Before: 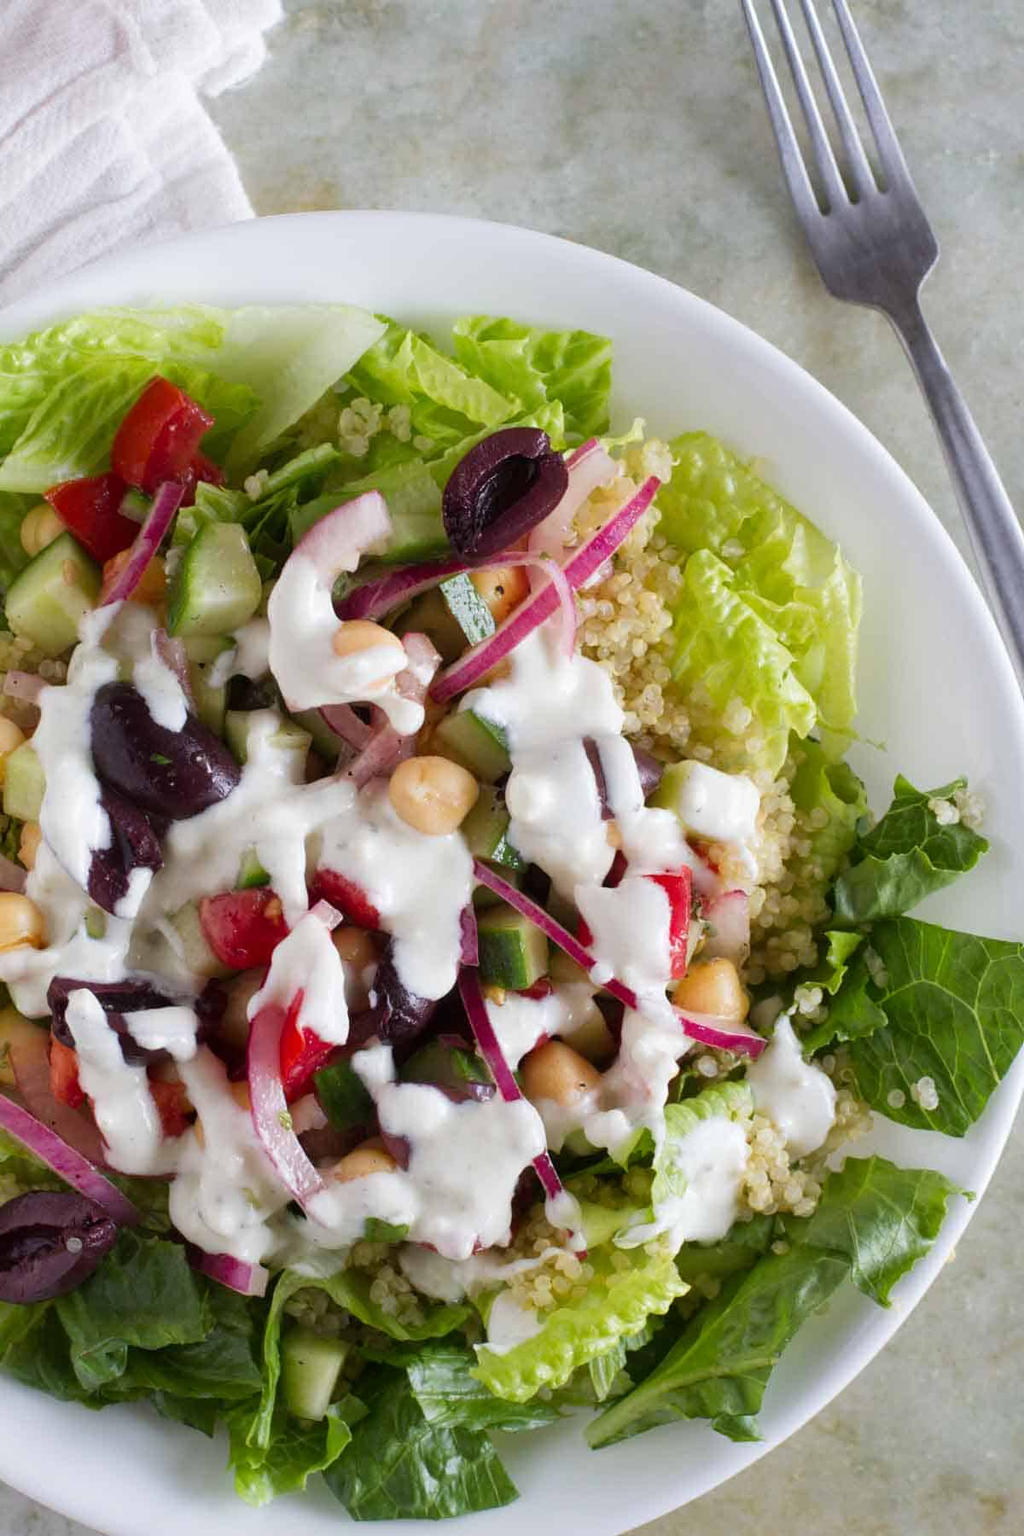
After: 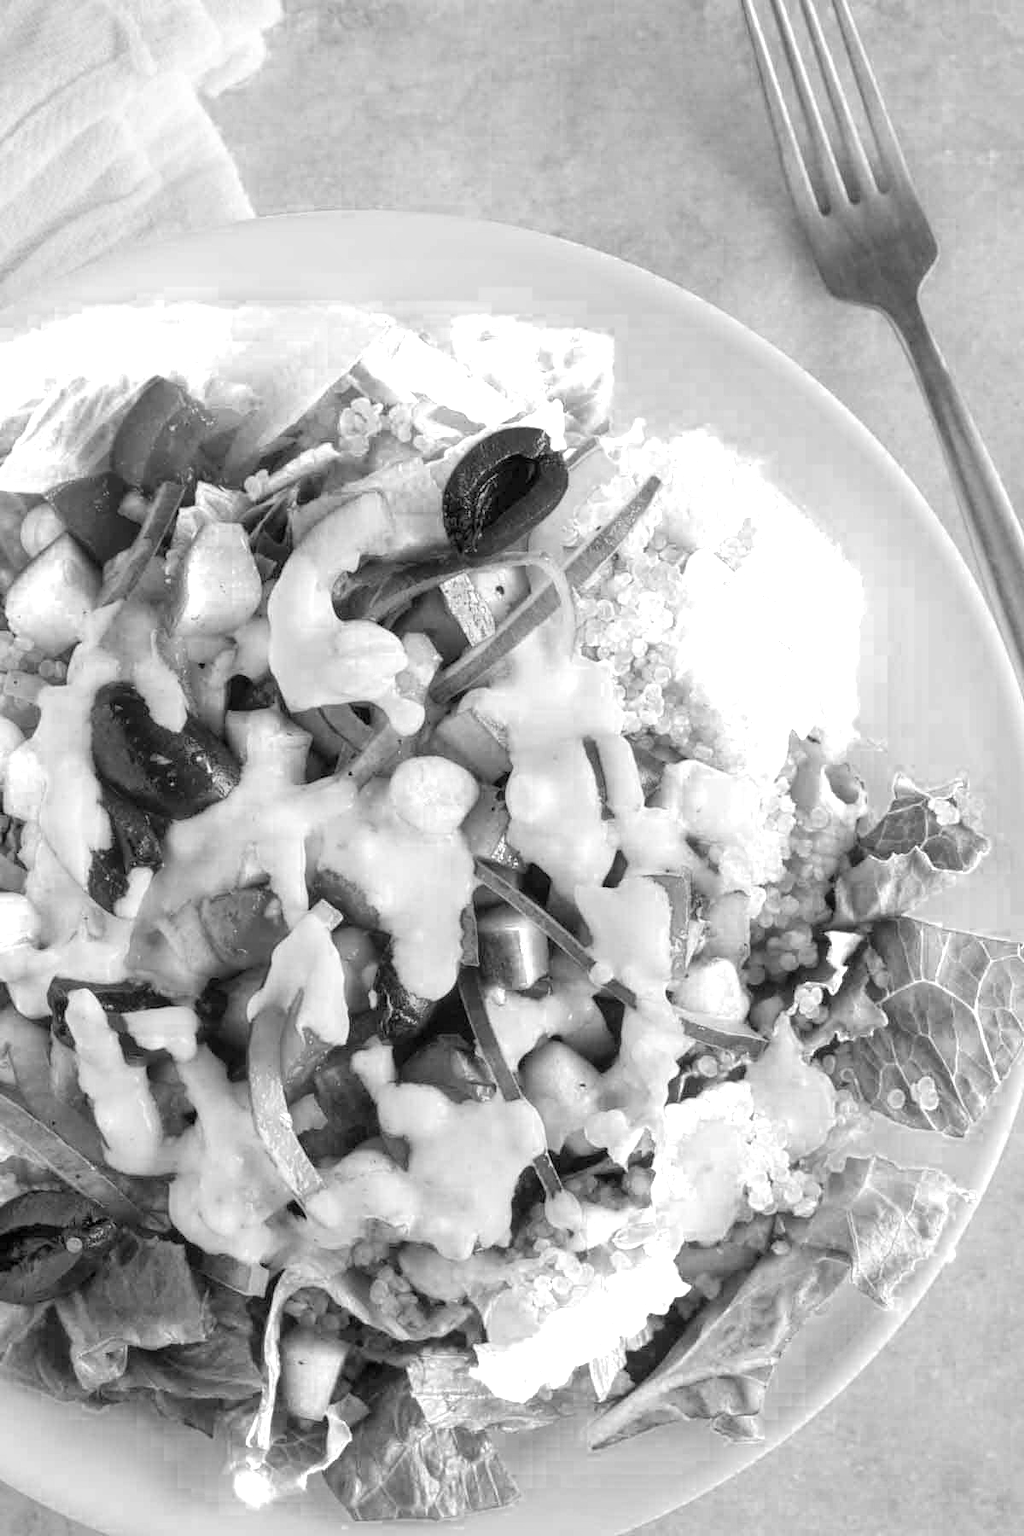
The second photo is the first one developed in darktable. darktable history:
local contrast: on, module defaults
color zones: curves: ch0 [(0, 0.554) (0.146, 0.662) (0.293, 0.86) (0.503, 0.774) (0.637, 0.106) (0.74, 0.072) (0.866, 0.488) (0.998, 0.569)]; ch1 [(0, 0) (0.143, 0) (0.286, 0) (0.429, 0) (0.571, 0) (0.714, 0) (0.857, 0)]
contrast brightness saturation: brightness 0.18, saturation -0.5
